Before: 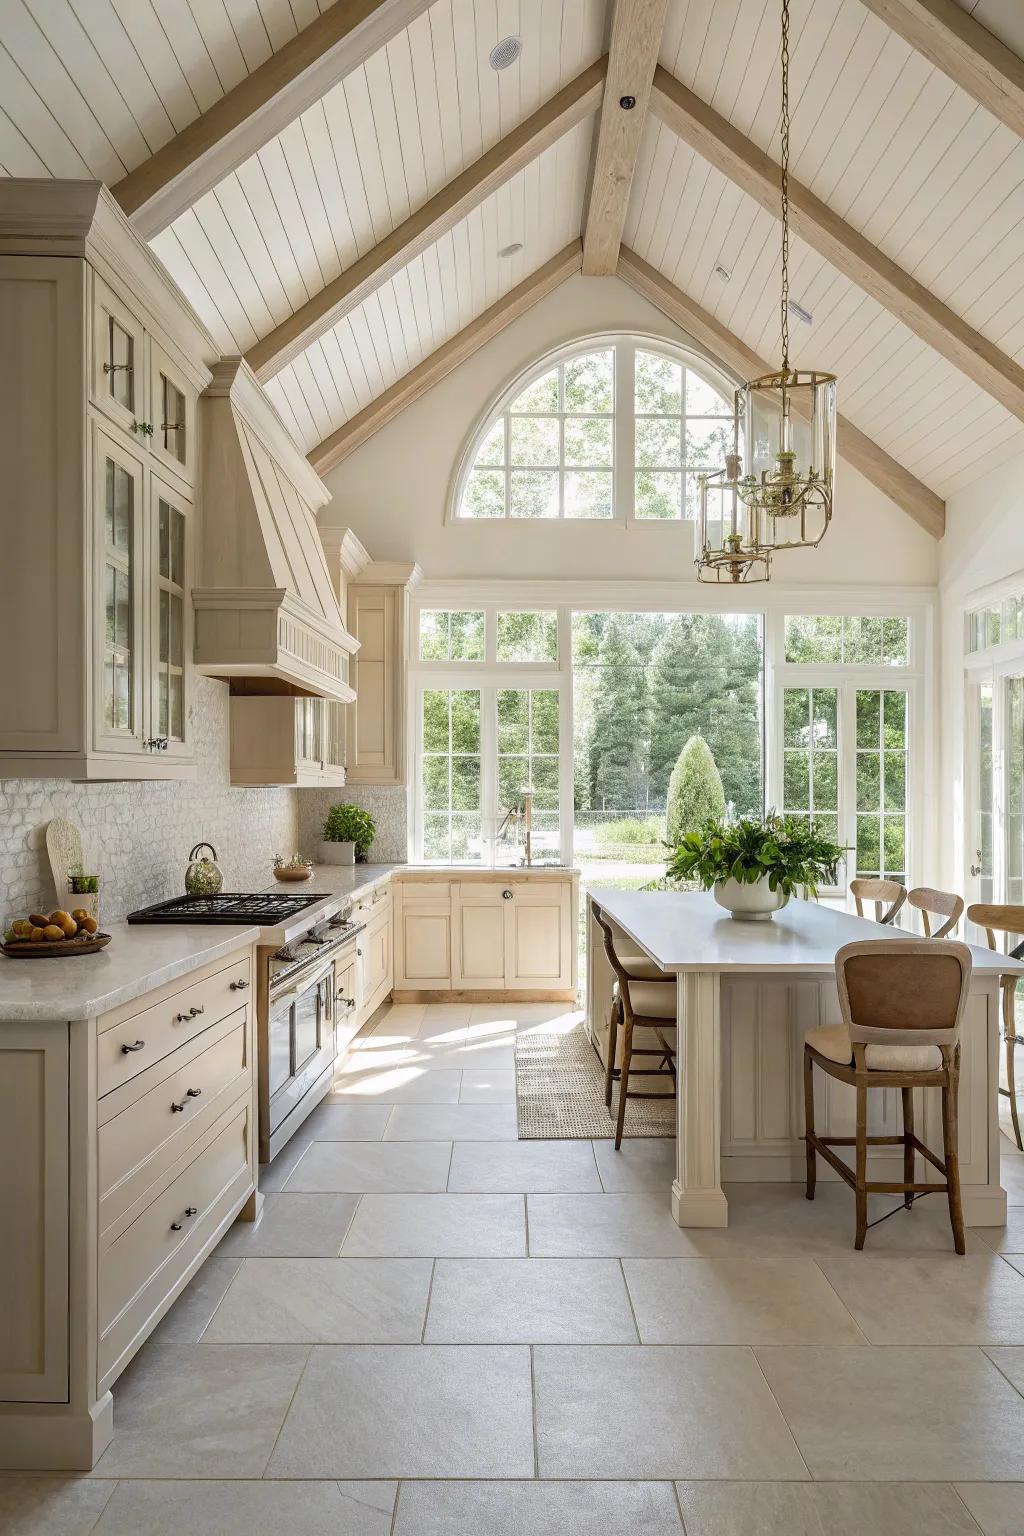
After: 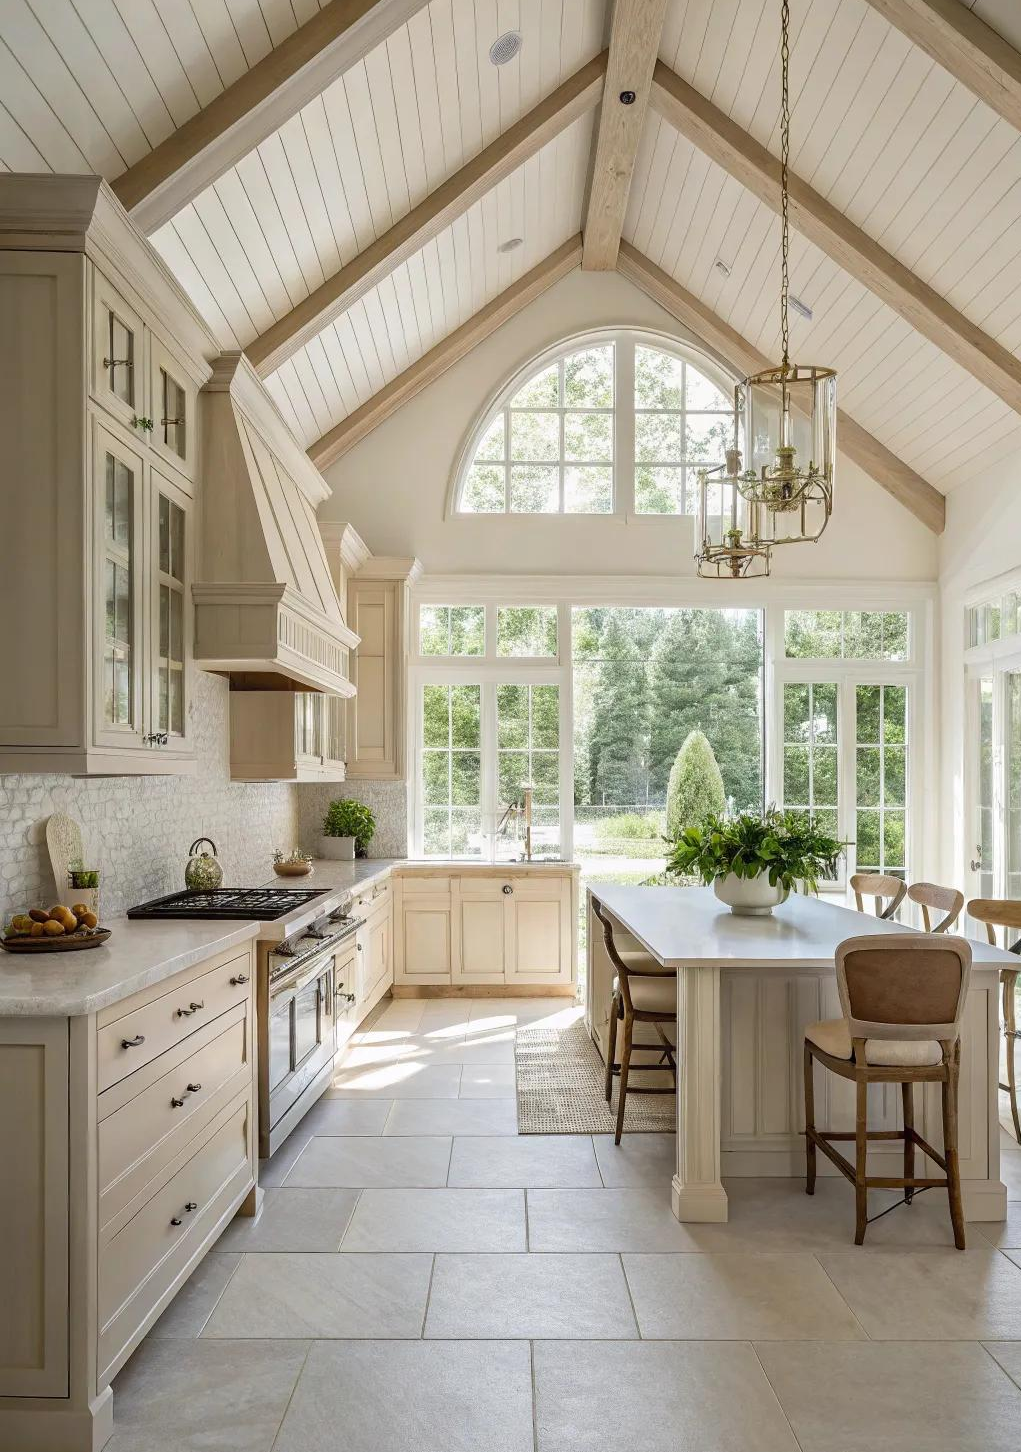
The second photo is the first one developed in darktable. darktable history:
color balance rgb: power › hue 62.52°, perceptual saturation grading › global saturation 0.812%
crop: top 0.388%, right 0.256%, bottom 5.07%
